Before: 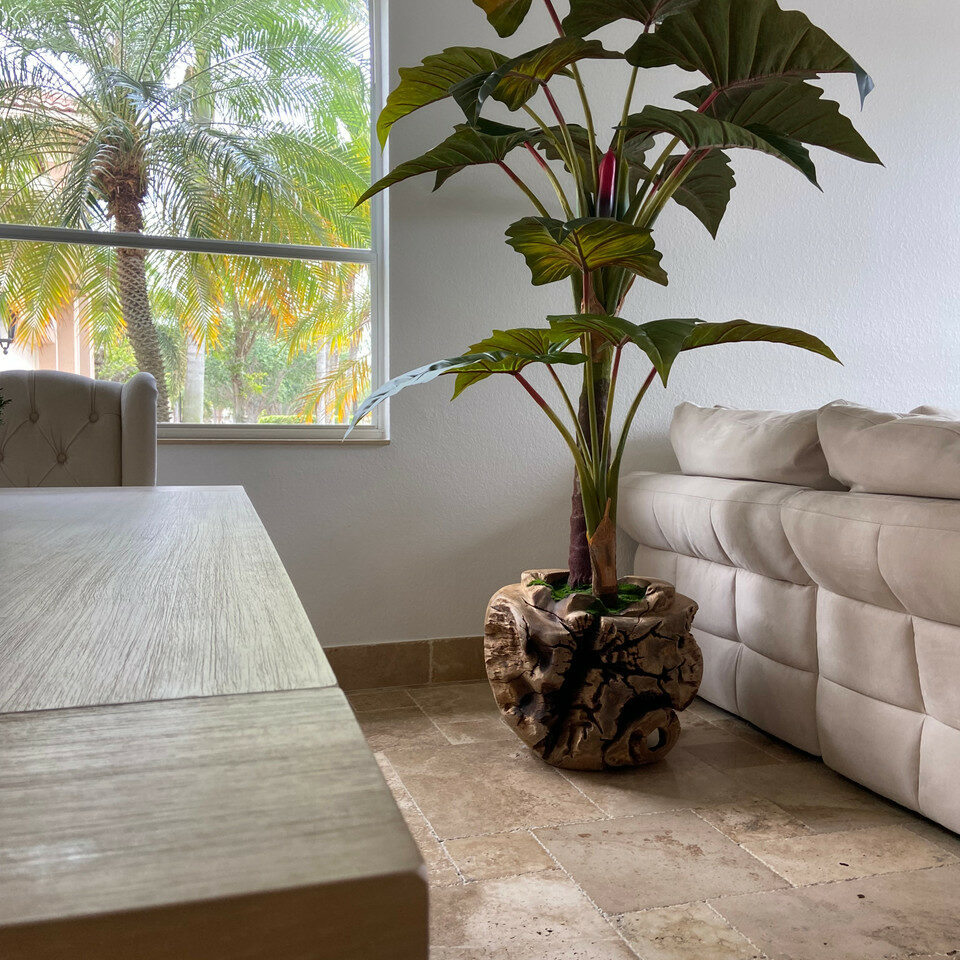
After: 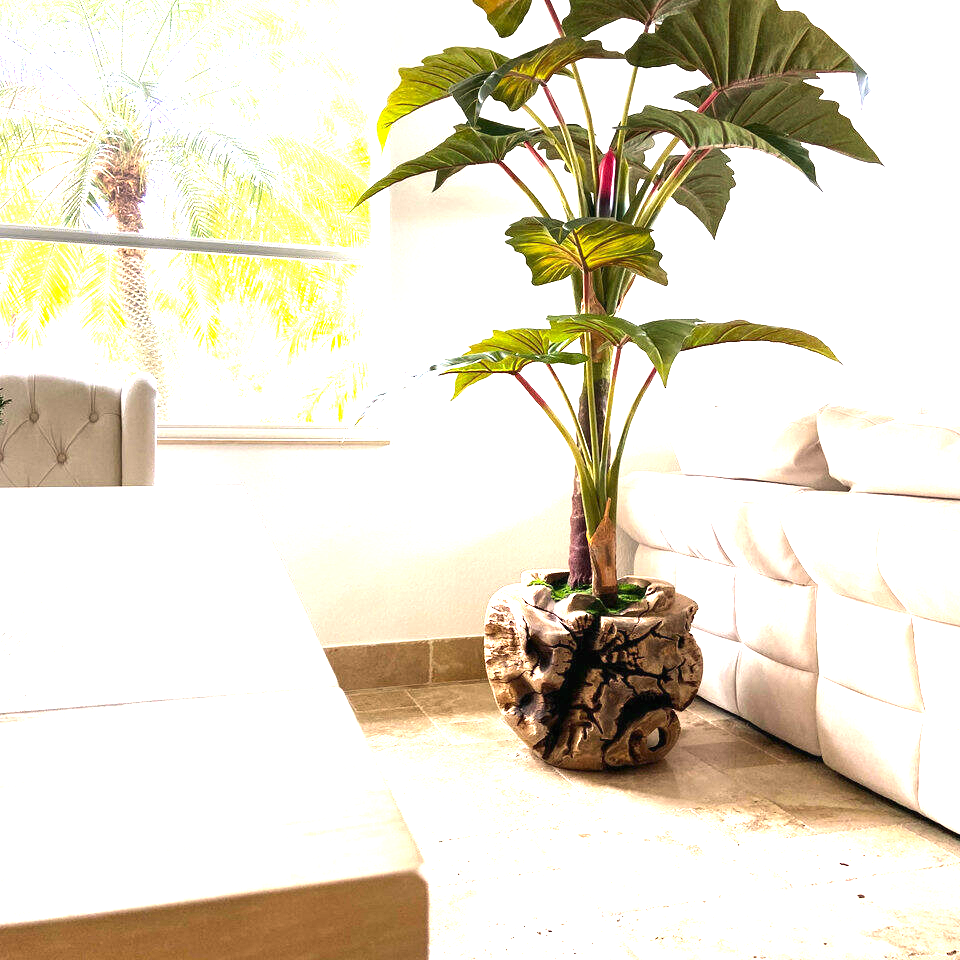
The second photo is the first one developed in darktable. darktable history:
color balance rgb: on, module defaults
tone equalizer: -8 EV -0.417 EV, -7 EV -0.389 EV, -6 EV -0.333 EV, -5 EV -0.222 EV, -3 EV 0.222 EV, -2 EV 0.333 EV, -1 EV 0.389 EV, +0 EV 0.417 EV, edges refinement/feathering 500, mask exposure compensation -1.57 EV, preserve details no
exposure: black level correction 0, exposure 2.138 EV, compensate exposure bias true, compensate highlight preservation false
color correction: highlights a* 3.84, highlights b* 5.07
